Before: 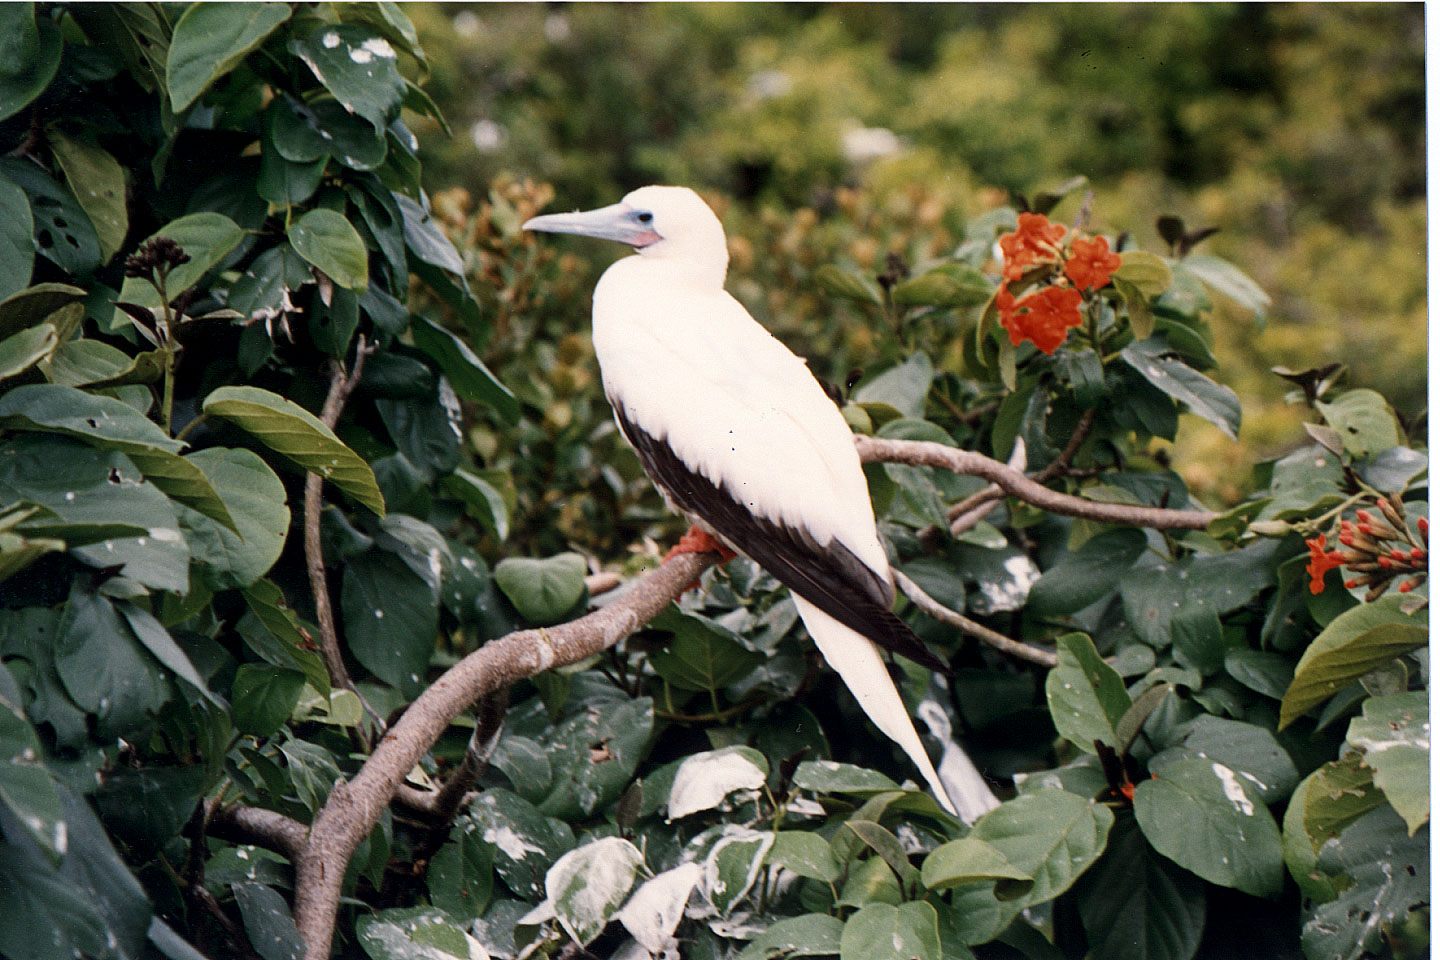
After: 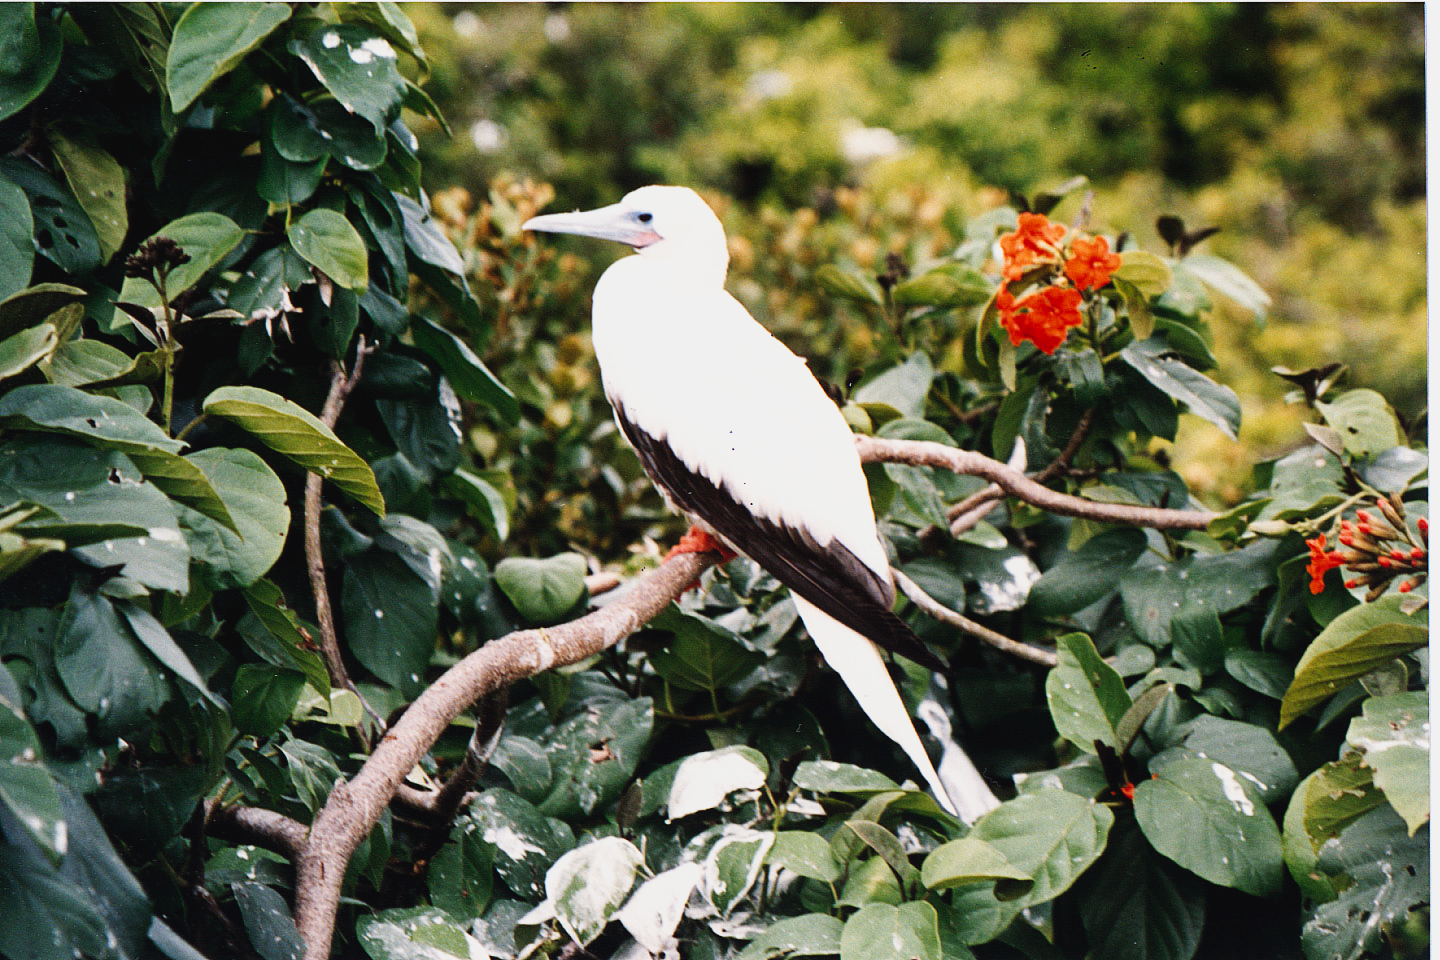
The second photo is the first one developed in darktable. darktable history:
tone curve: curves: ch0 [(0, 0.029) (0.087, 0.084) (0.227, 0.239) (0.46, 0.576) (0.657, 0.796) (0.861, 0.932) (0.997, 0.951)]; ch1 [(0, 0) (0.353, 0.344) (0.45, 0.46) (0.502, 0.494) (0.534, 0.523) (0.573, 0.576) (0.602, 0.631) (0.647, 0.669) (1, 1)]; ch2 [(0, 0) (0.333, 0.346) (0.385, 0.395) (0.44, 0.466) (0.5, 0.493) (0.521, 0.56) (0.553, 0.579) (0.573, 0.599) (0.667, 0.777) (1, 1)], preserve colors none
color correction: highlights b* 0.009, saturation 0.989
